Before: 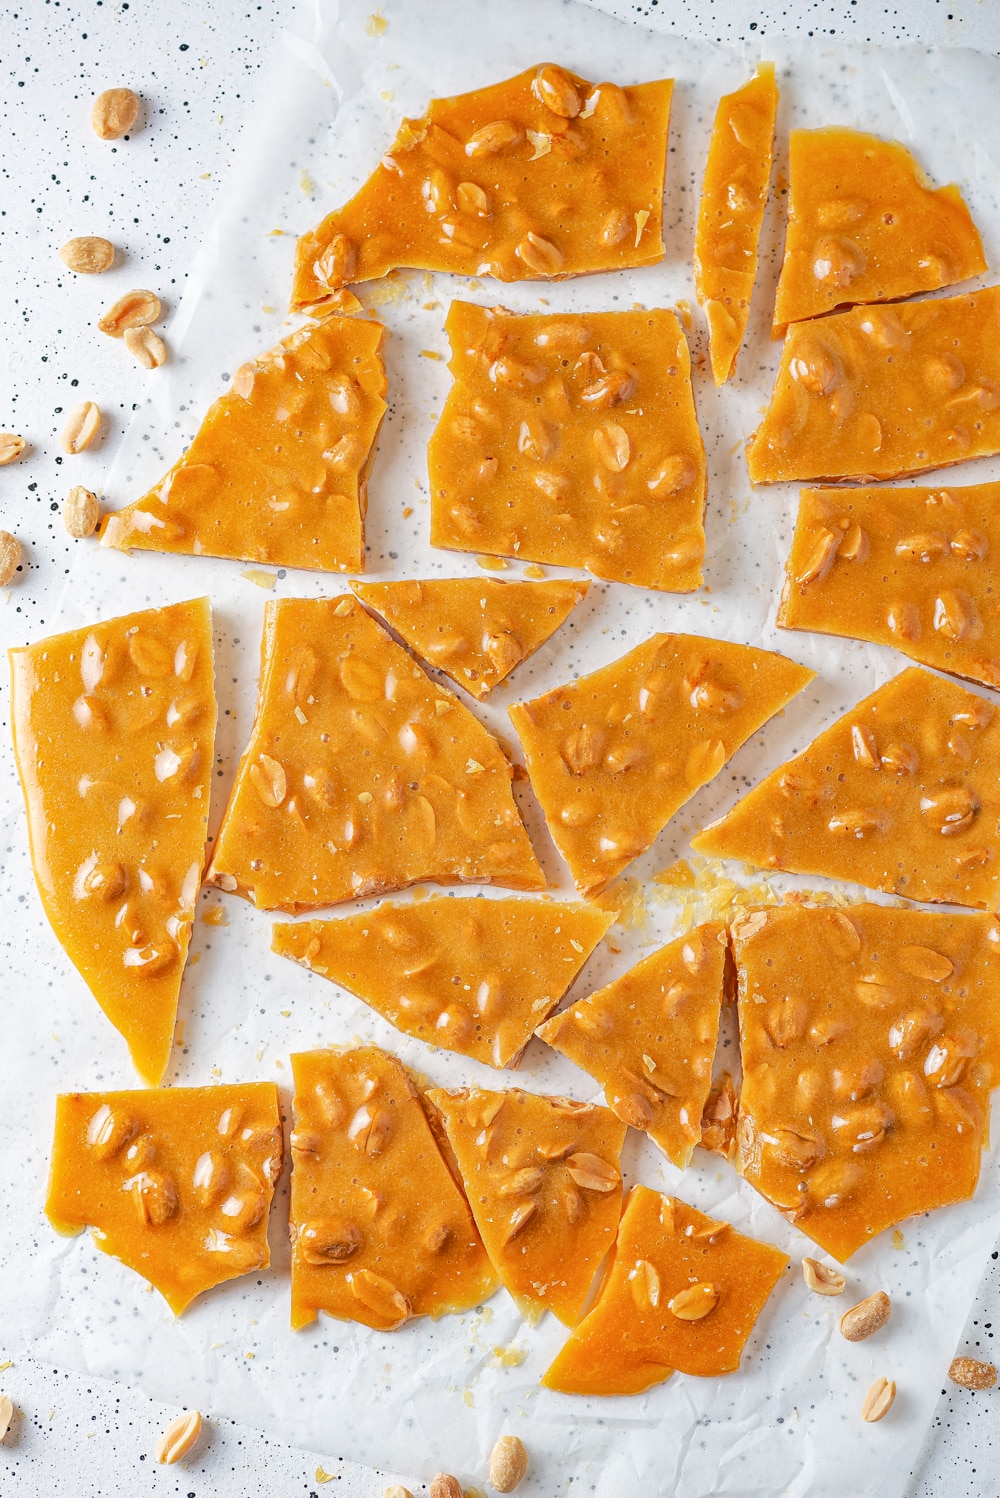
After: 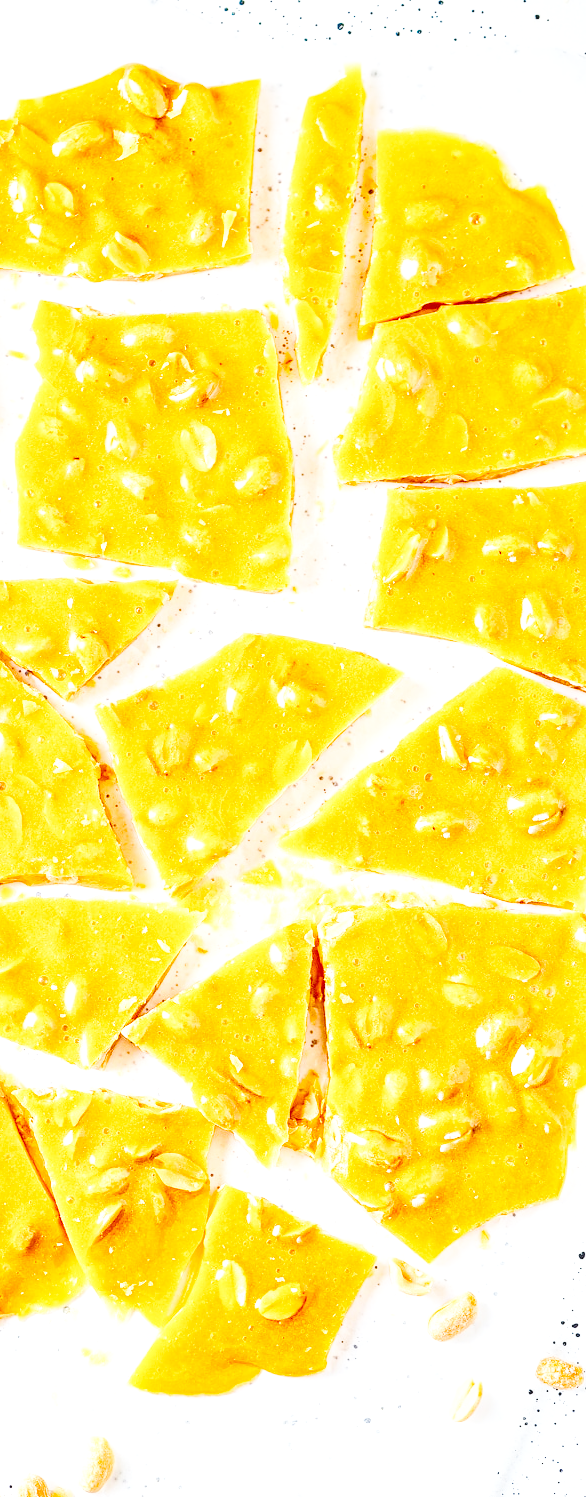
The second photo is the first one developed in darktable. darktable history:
exposure: black level correction 0.001, exposure 0.5 EV, compensate exposure bias true, compensate highlight preservation false
crop: left 41.352%
contrast brightness saturation: contrast 0.141, brightness 0.225
color balance rgb: perceptual saturation grading › global saturation 34.863%, perceptual saturation grading › highlights -29.974%, perceptual saturation grading › shadows 34.786%
base curve: curves: ch0 [(0, 0) (0.028, 0.03) (0.121, 0.232) (0.46, 0.748) (0.859, 0.968) (1, 1)], preserve colors none
tone curve: curves: ch0 [(0, 0) (0.004, 0.001) (0.133, 0.112) (0.325, 0.362) (0.832, 0.893) (1, 1)], preserve colors none
local contrast: detail 160%
